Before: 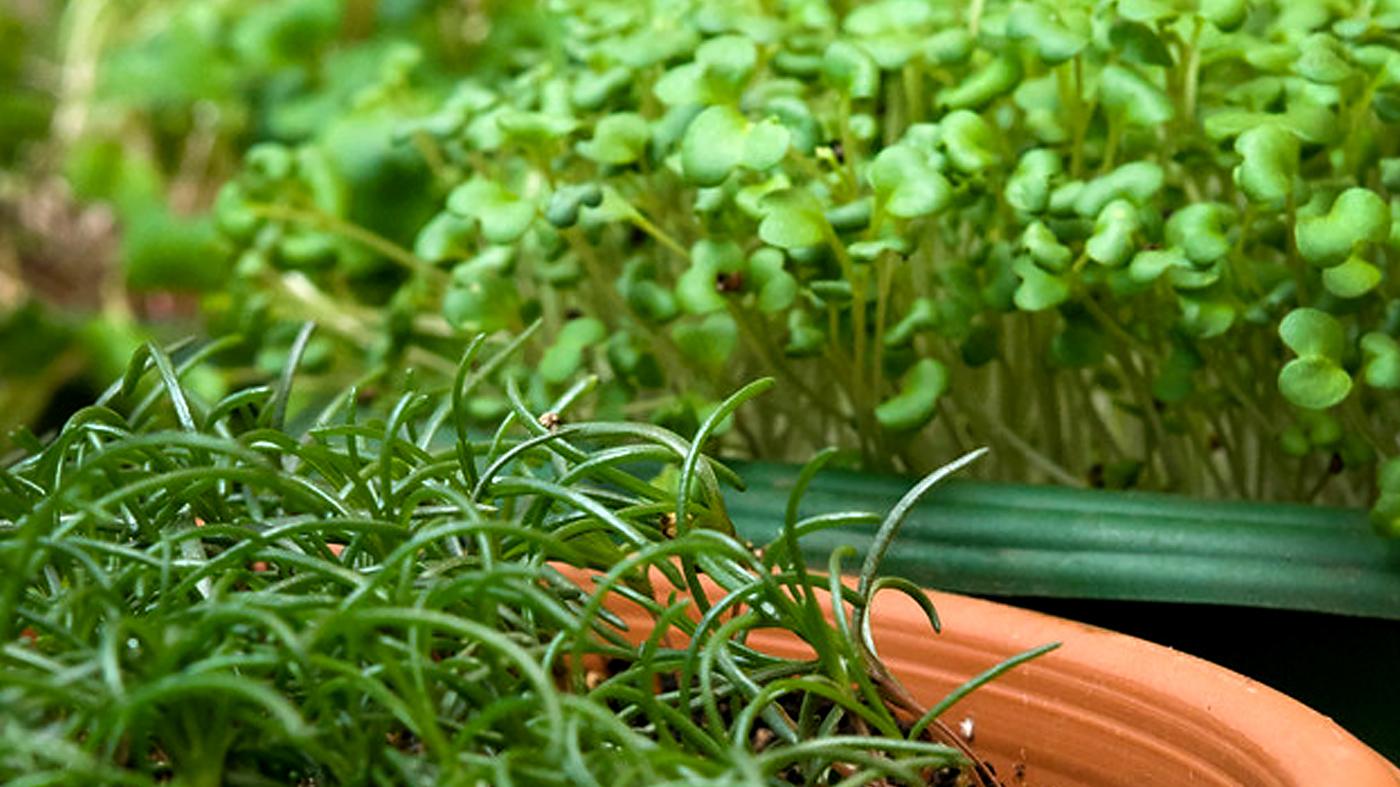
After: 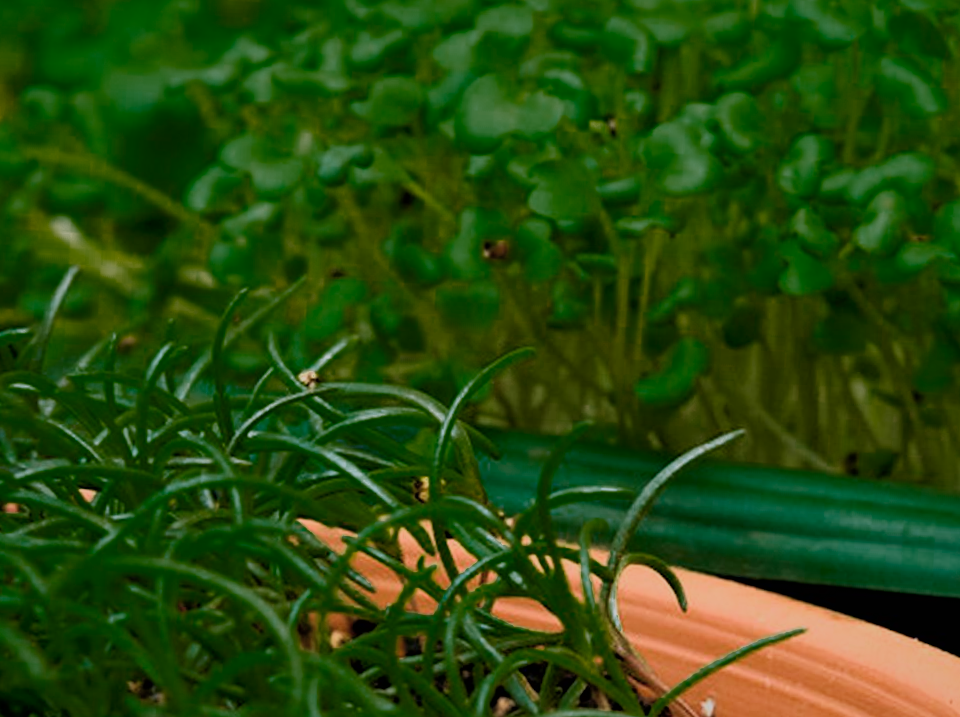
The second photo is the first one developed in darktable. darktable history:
shadows and highlights: on, module defaults
color zones: curves: ch0 [(0.25, 0.5) (0.347, 0.092) (0.75, 0.5)]; ch1 [(0.25, 0.5) (0.33, 0.51) (0.75, 0.5)]
filmic rgb: black relative exposure -16 EV, white relative exposure 6.86 EV, hardness 4.69
crop and rotate: angle -3.17°, left 14%, top 0.015%, right 10.749%, bottom 0.034%
velvia: on, module defaults
